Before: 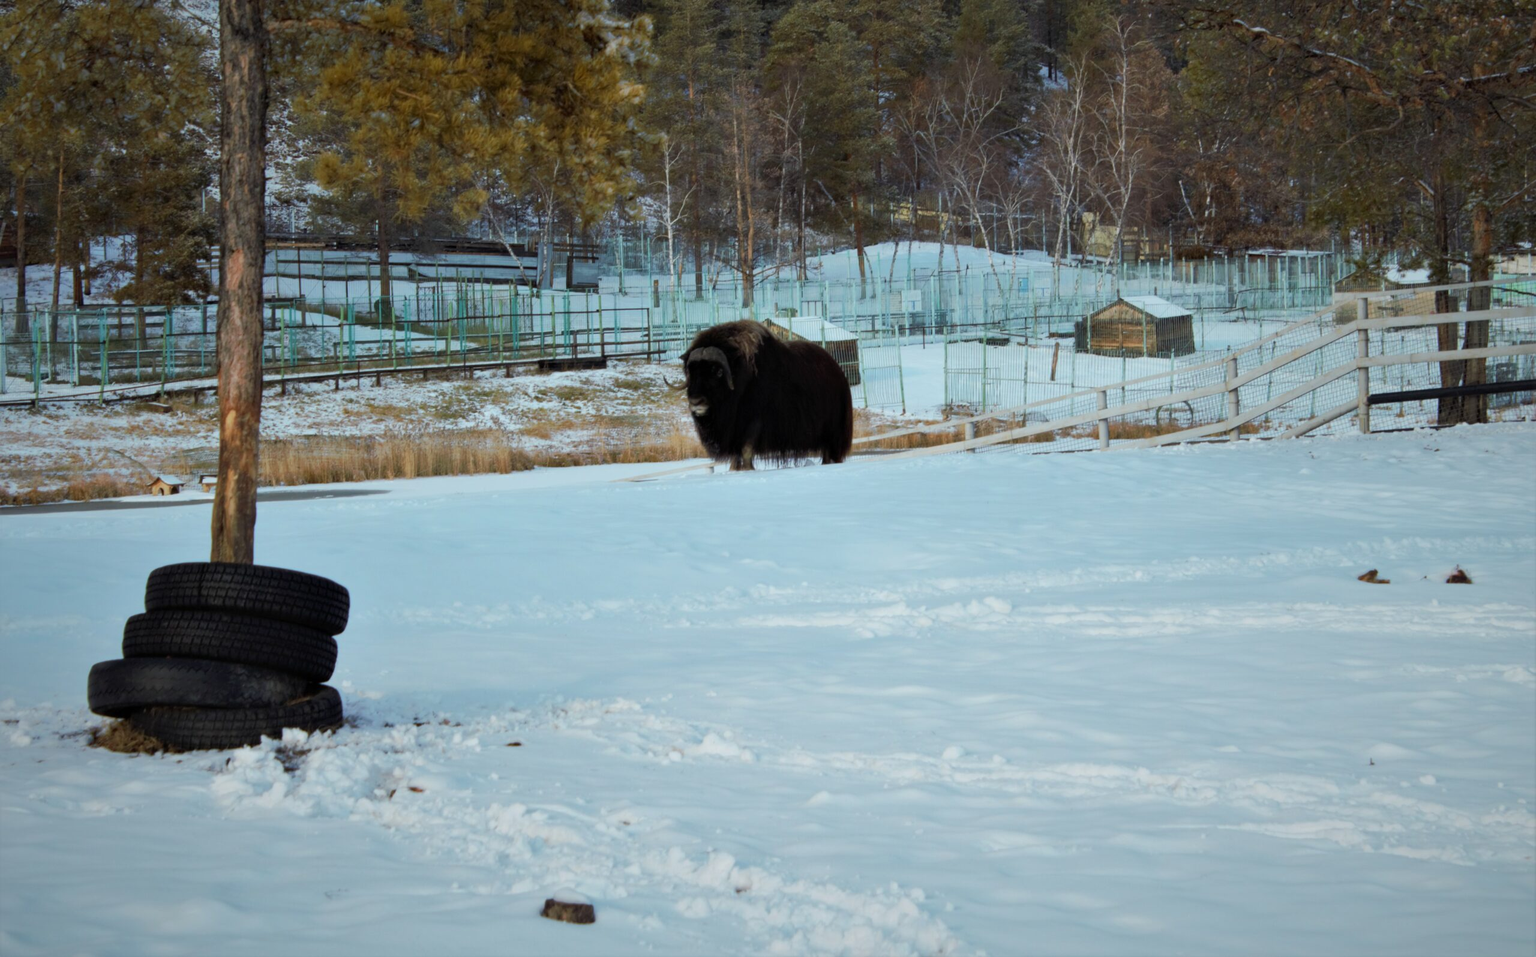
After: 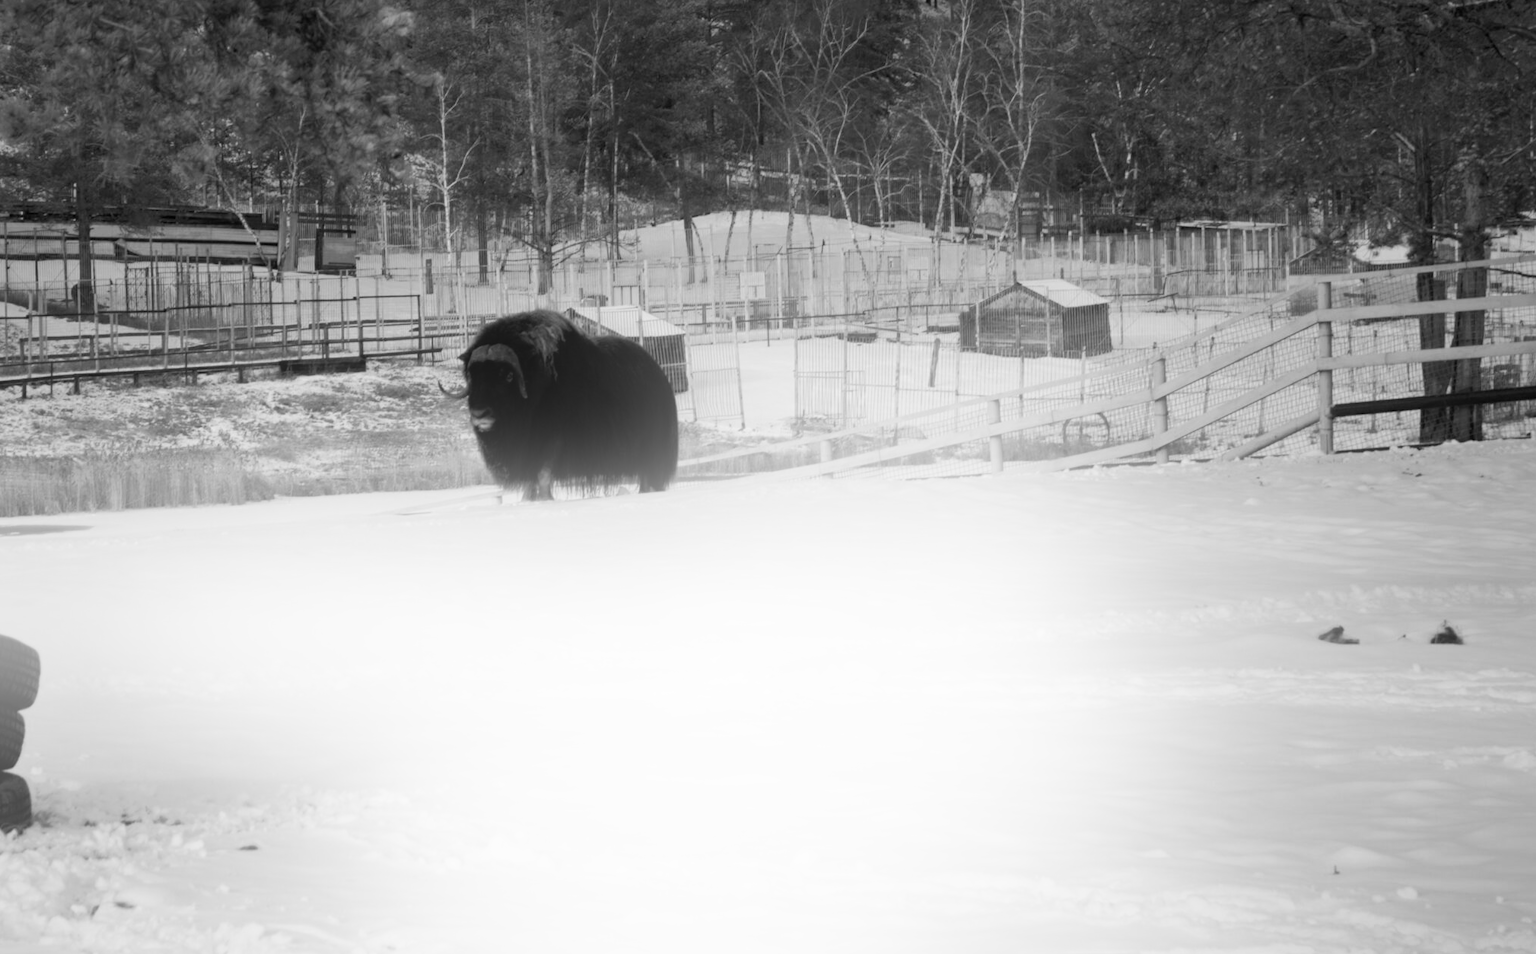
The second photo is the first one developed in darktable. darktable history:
crop and rotate: left 20.74%, top 7.912%, right 0.375%, bottom 13.378%
bloom: on, module defaults
color zones: curves: ch0 [(0.224, 0.526) (0.75, 0.5)]; ch1 [(0.055, 0.526) (0.224, 0.761) (0.377, 0.526) (0.75, 0.5)]
white balance: red 0.984, blue 1.059
color correction: highlights a* 1.12, highlights b* 24.26, shadows a* 15.58, shadows b* 24.26
monochrome: on, module defaults
contrast brightness saturation: contrast 0.04, saturation 0.16
